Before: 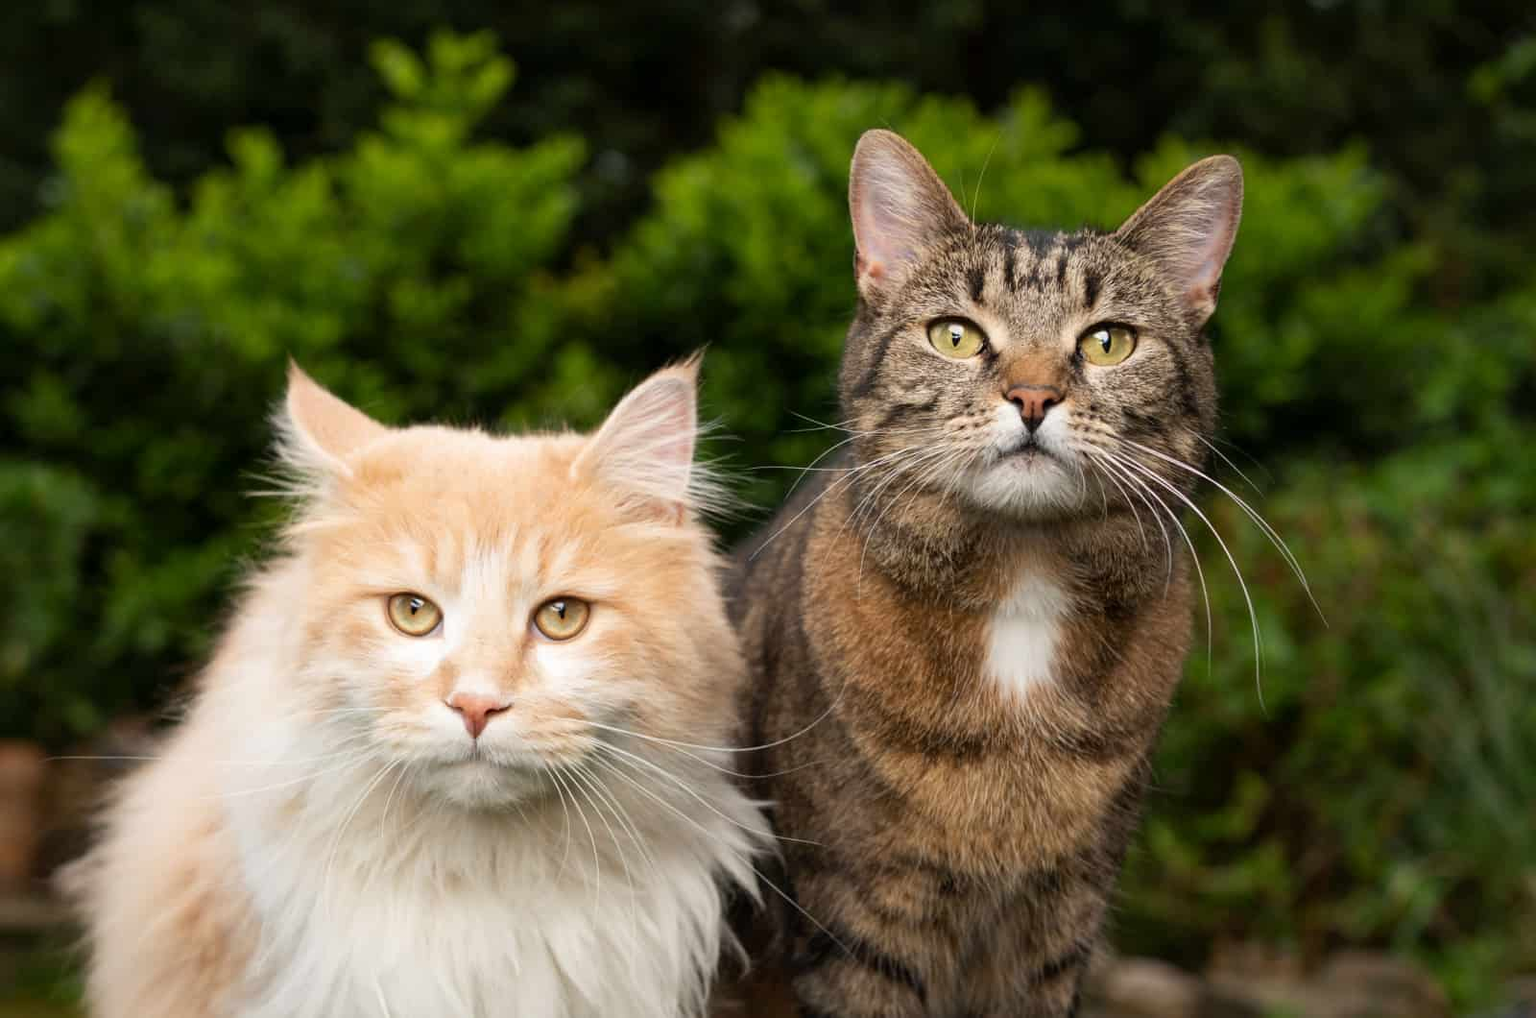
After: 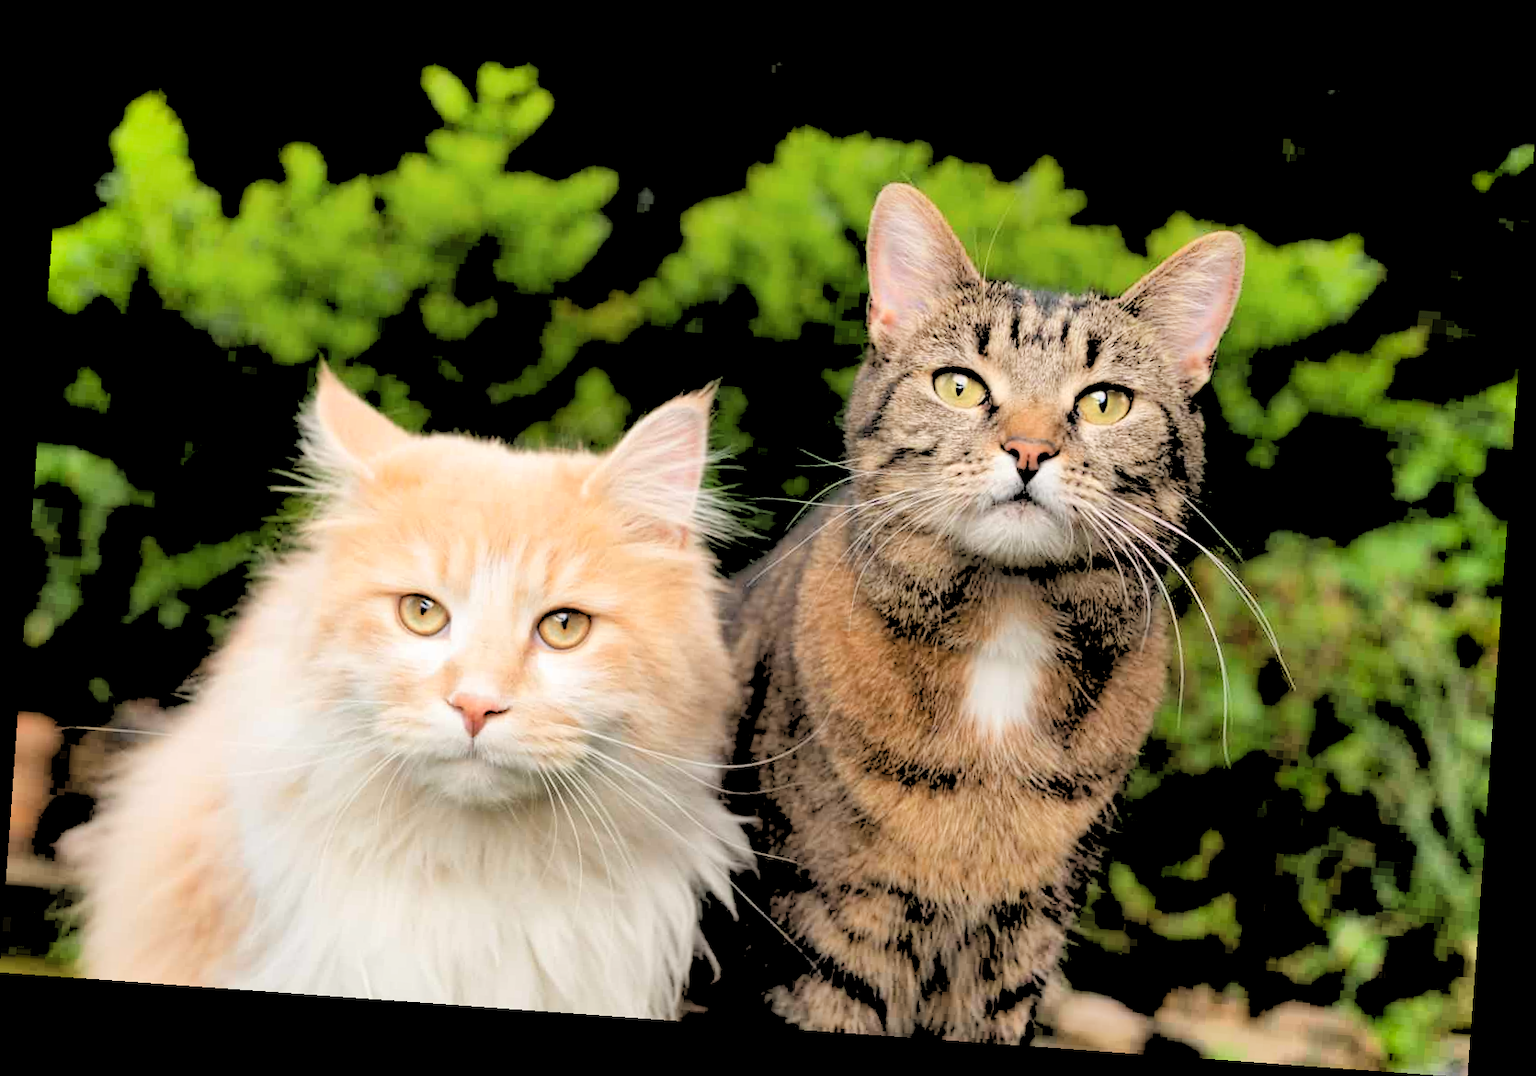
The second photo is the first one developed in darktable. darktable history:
shadows and highlights: radius 264.75, soften with gaussian
rotate and perspective: rotation 4.1°, automatic cropping off
rgb levels: levels [[0.027, 0.429, 0.996], [0, 0.5, 1], [0, 0.5, 1]]
